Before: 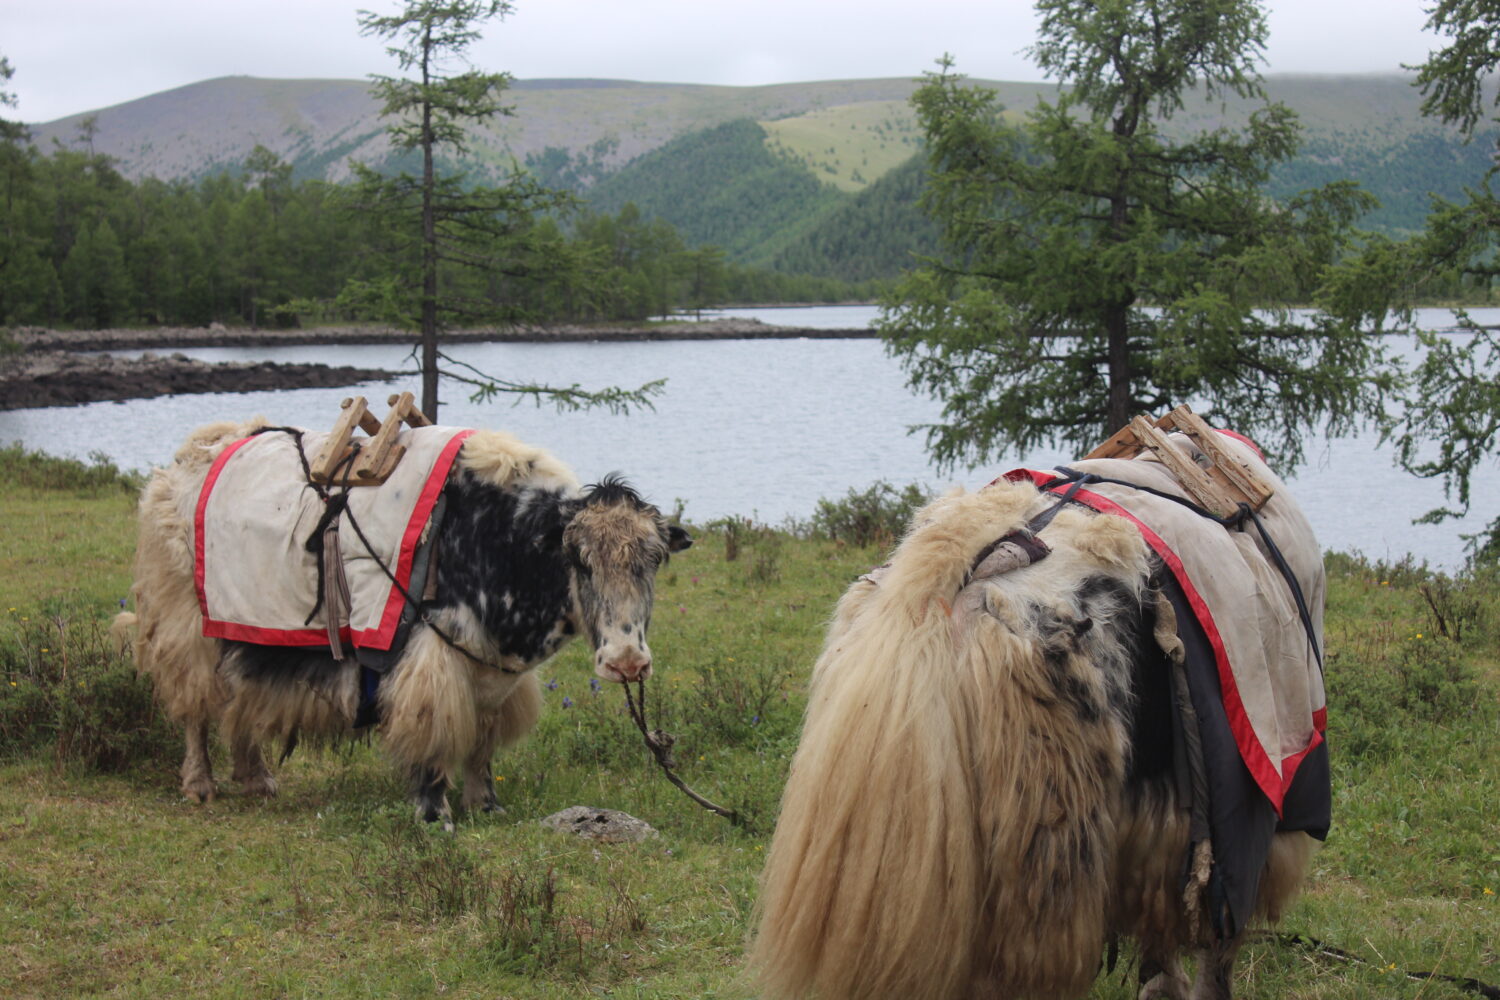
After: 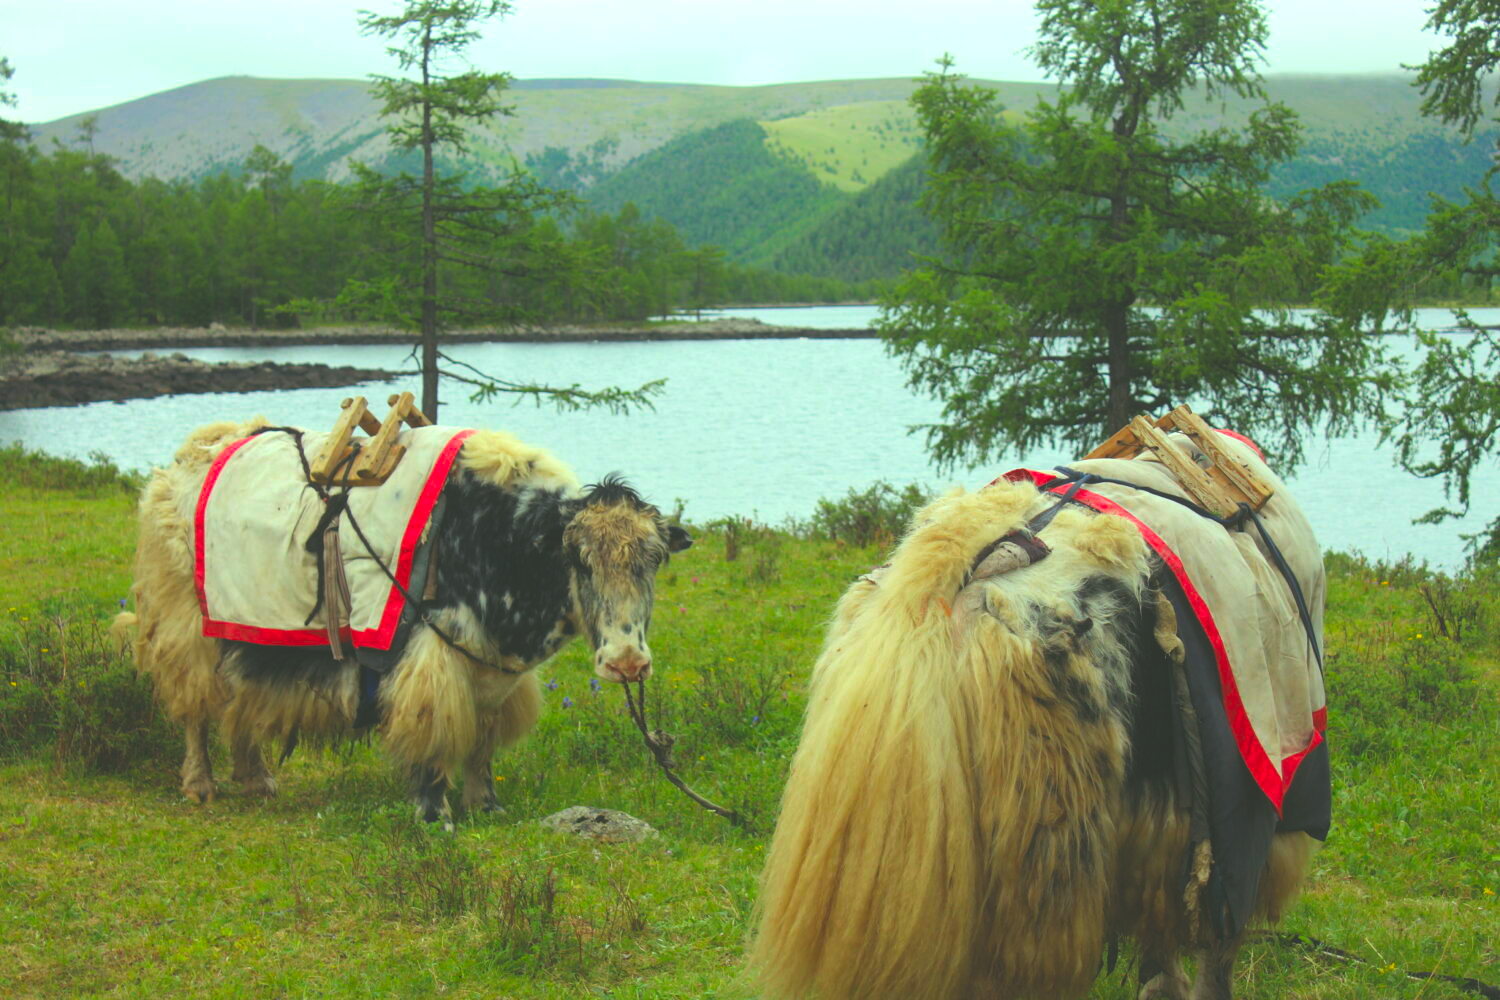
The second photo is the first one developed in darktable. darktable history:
tone equalizer: -8 EV -0.394 EV, -7 EV -0.356 EV, -6 EV -0.305 EV, -5 EV -0.234 EV, -3 EV 0.214 EV, -2 EV 0.312 EV, -1 EV 0.375 EV, +0 EV 0.386 EV
exposure: black level correction -0.028, compensate highlight preservation false
color correction: highlights a* -11.09, highlights b* 9.88, saturation 1.71
